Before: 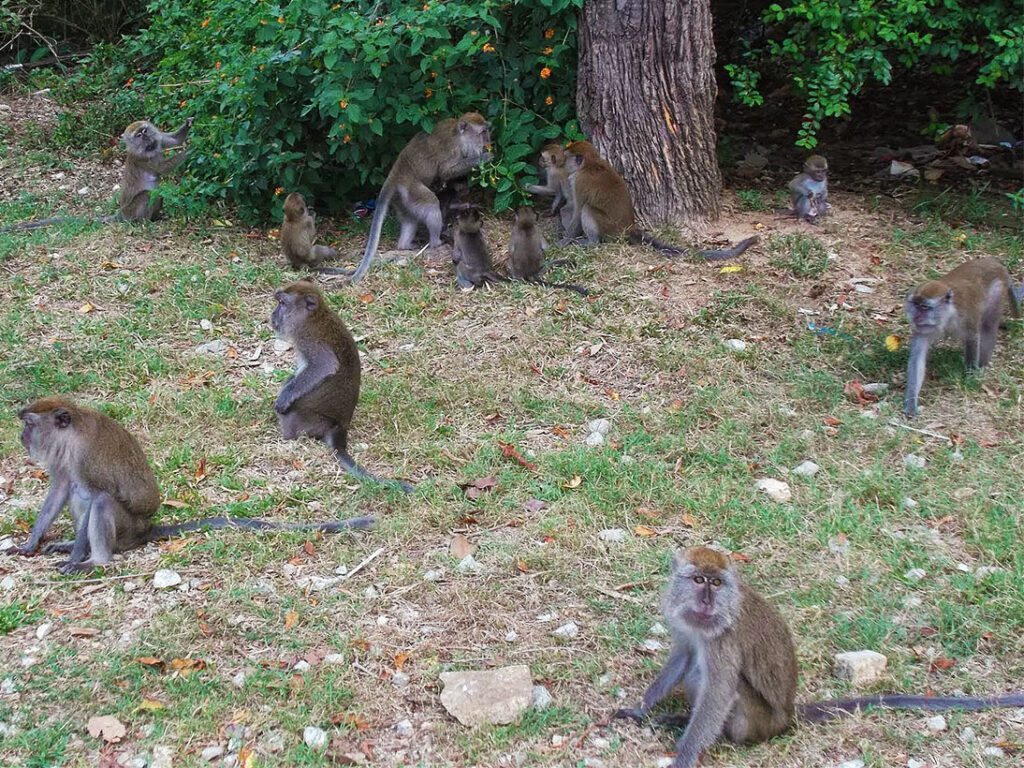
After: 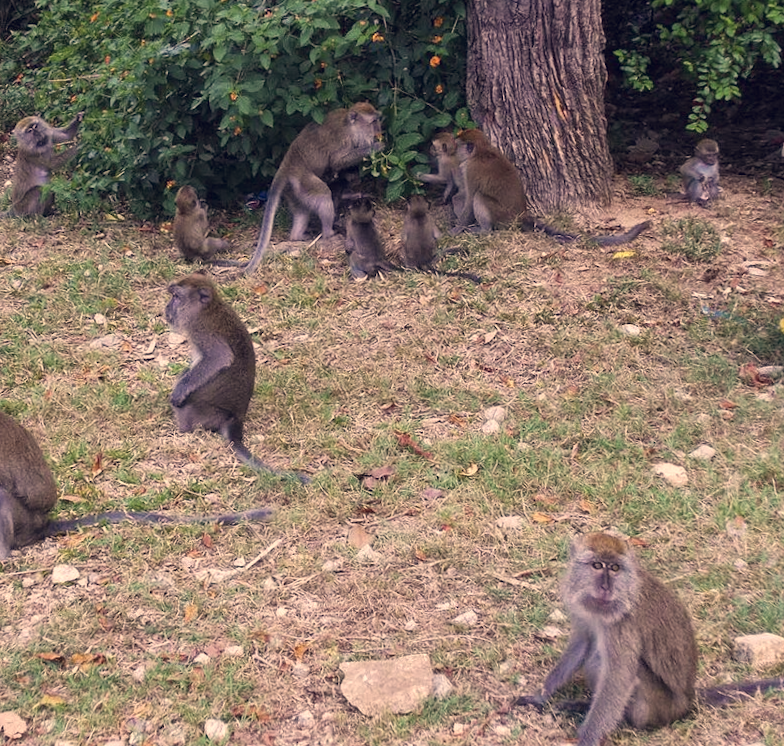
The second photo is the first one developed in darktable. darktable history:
crop: left 9.88%, right 12.664%
rotate and perspective: rotation -1°, crop left 0.011, crop right 0.989, crop top 0.025, crop bottom 0.975
color correction: highlights a* 19.59, highlights b* 27.49, shadows a* 3.46, shadows b* -17.28, saturation 0.73
